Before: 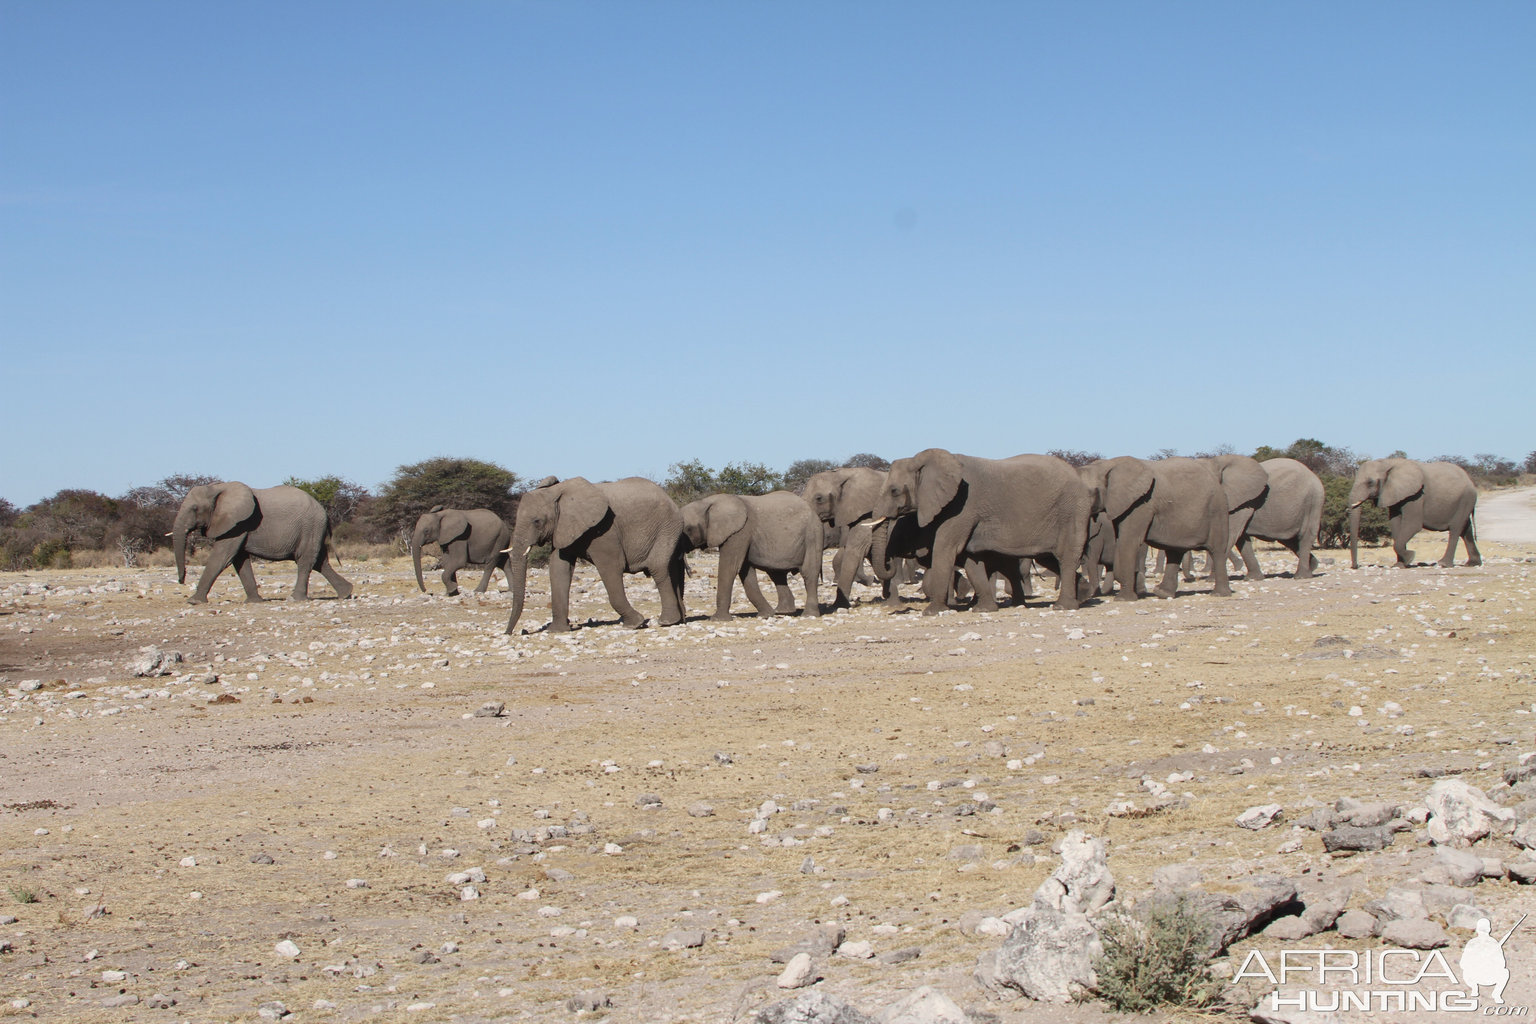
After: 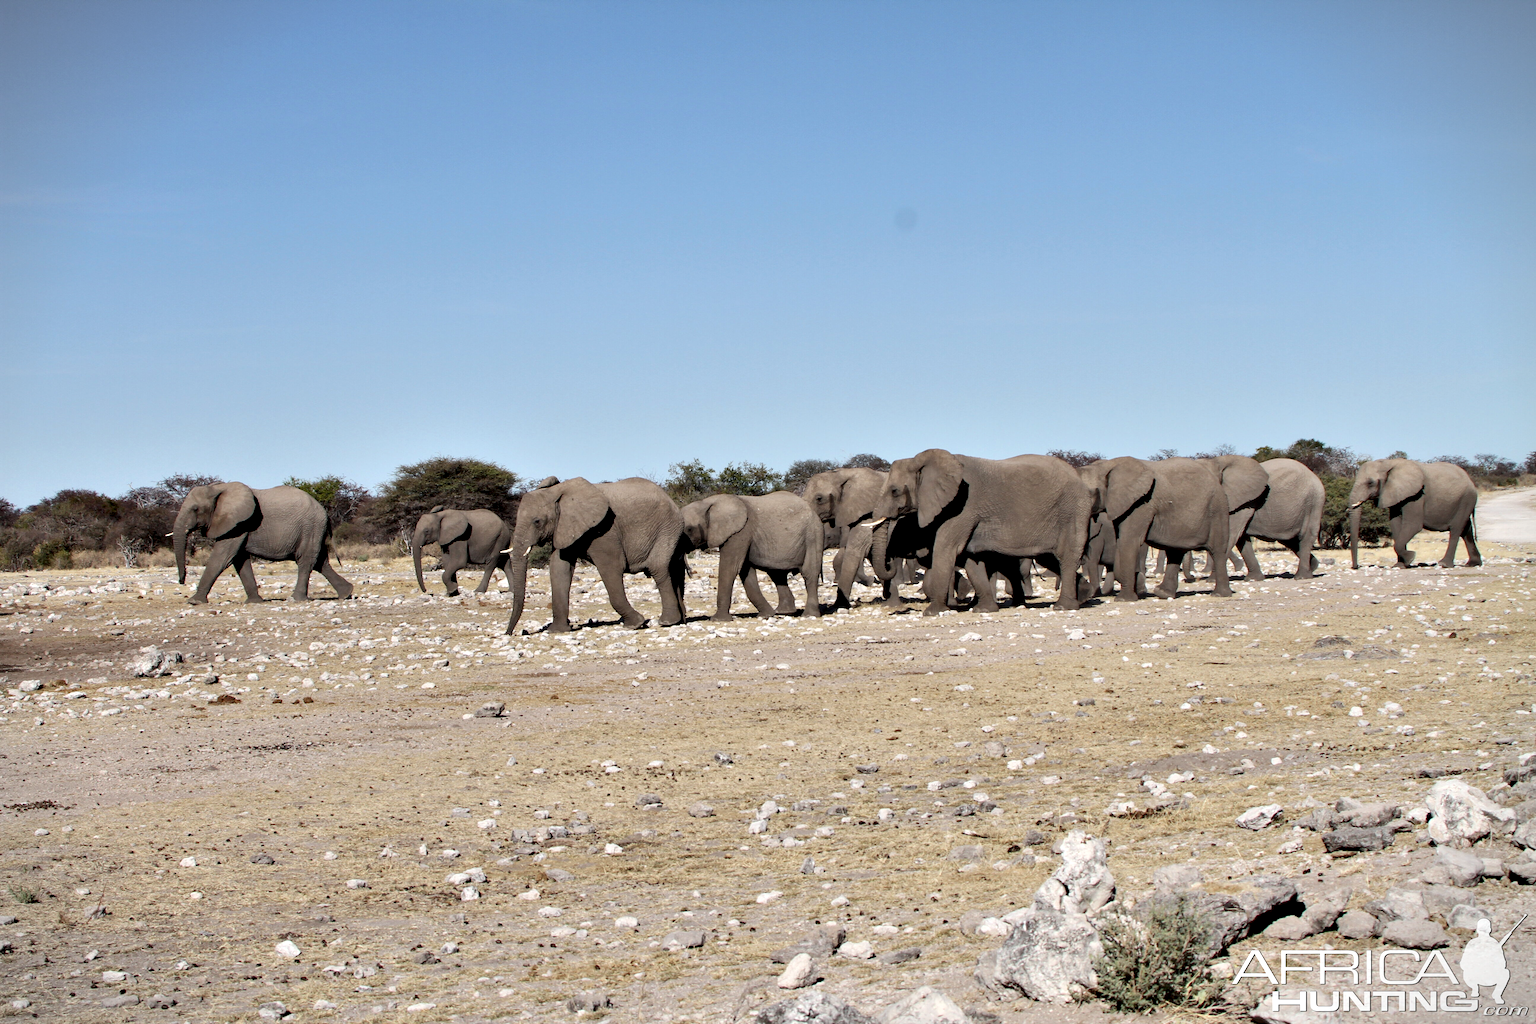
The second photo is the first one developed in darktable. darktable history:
vignetting: fall-off start 97.15%, width/height ratio 1.18
contrast equalizer: octaves 7, y [[0.6 ×6], [0.55 ×6], [0 ×6], [0 ×6], [0 ×6]]
